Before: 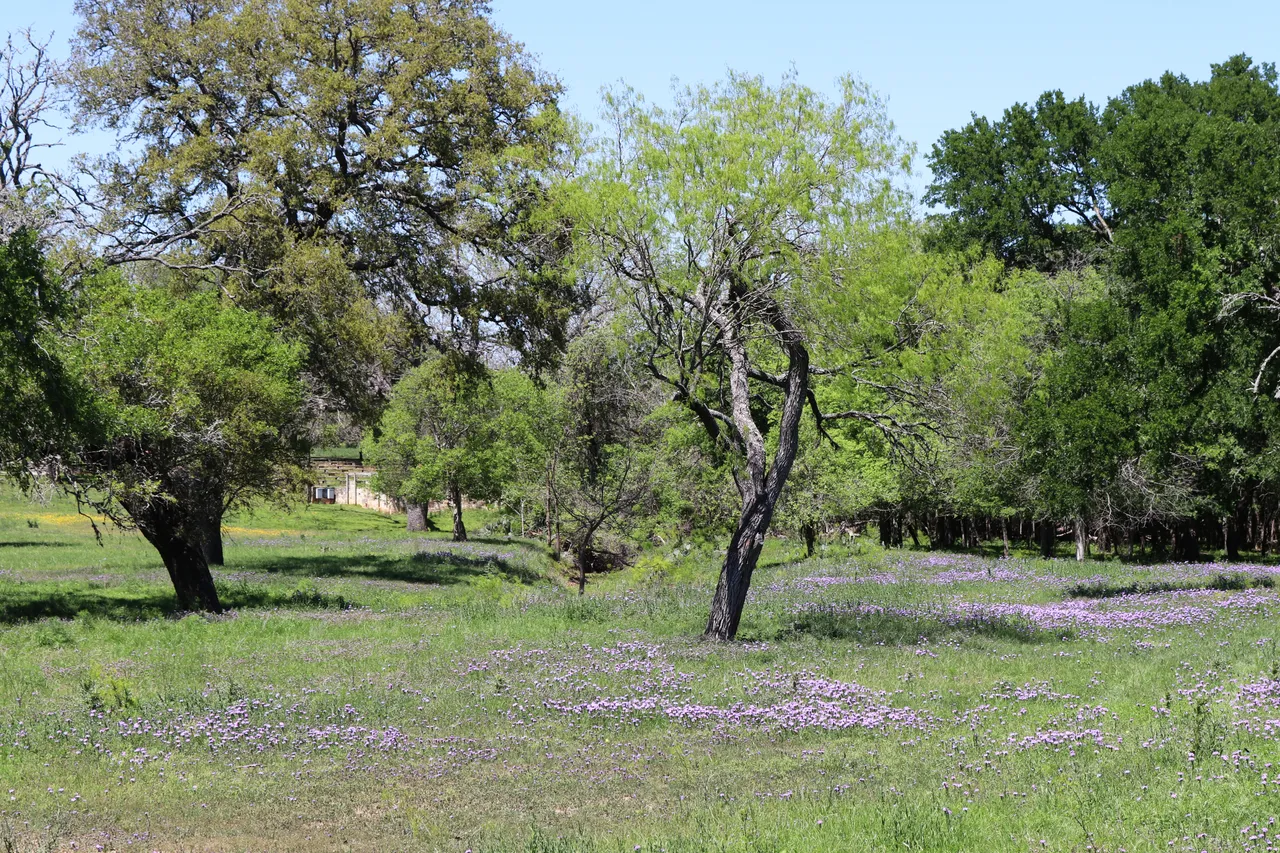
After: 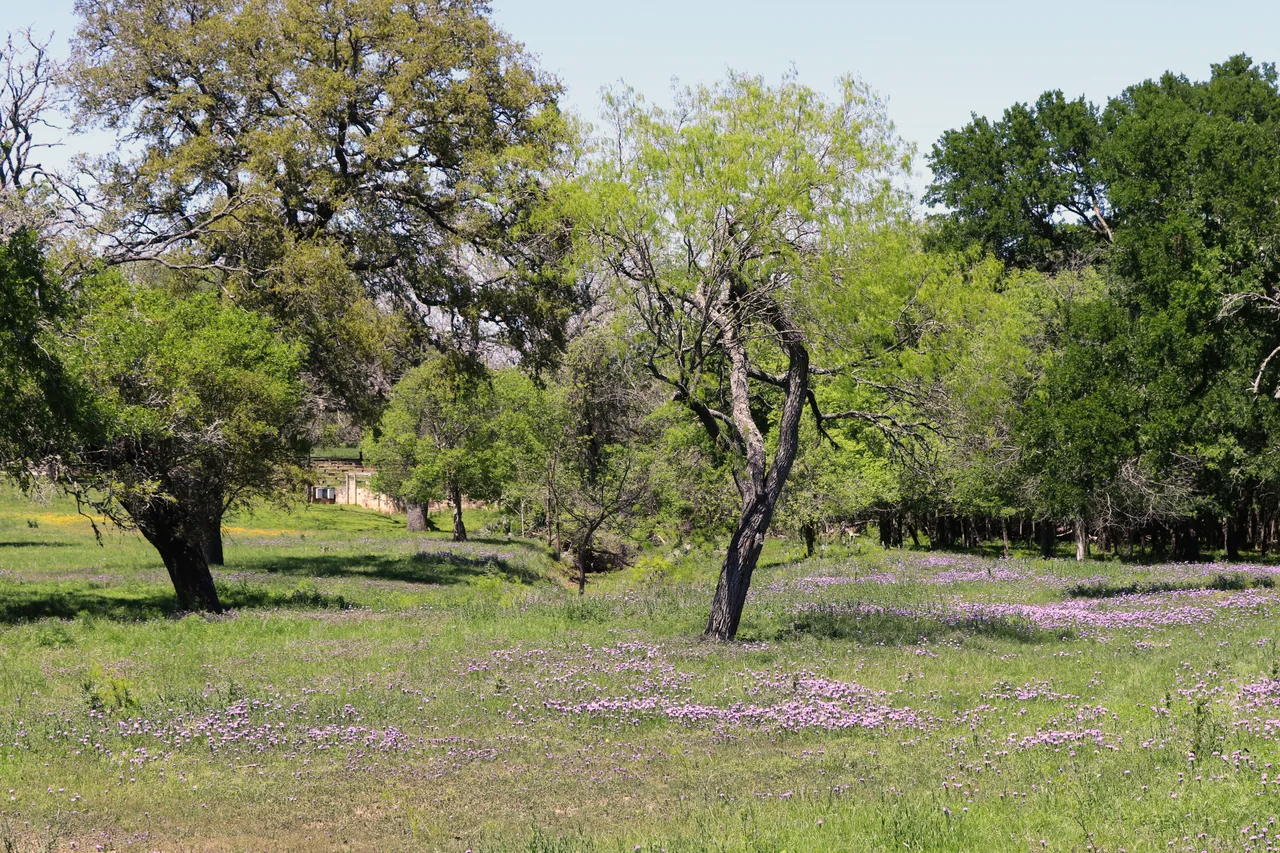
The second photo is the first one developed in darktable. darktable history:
color correction: highlights a* 3.53, highlights b* 5.1
color balance rgb: highlights gain › chroma 2.045%, highlights gain › hue 73.28°, perceptual saturation grading › global saturation 0.484%, saturation formula JzAzBz (2021)
